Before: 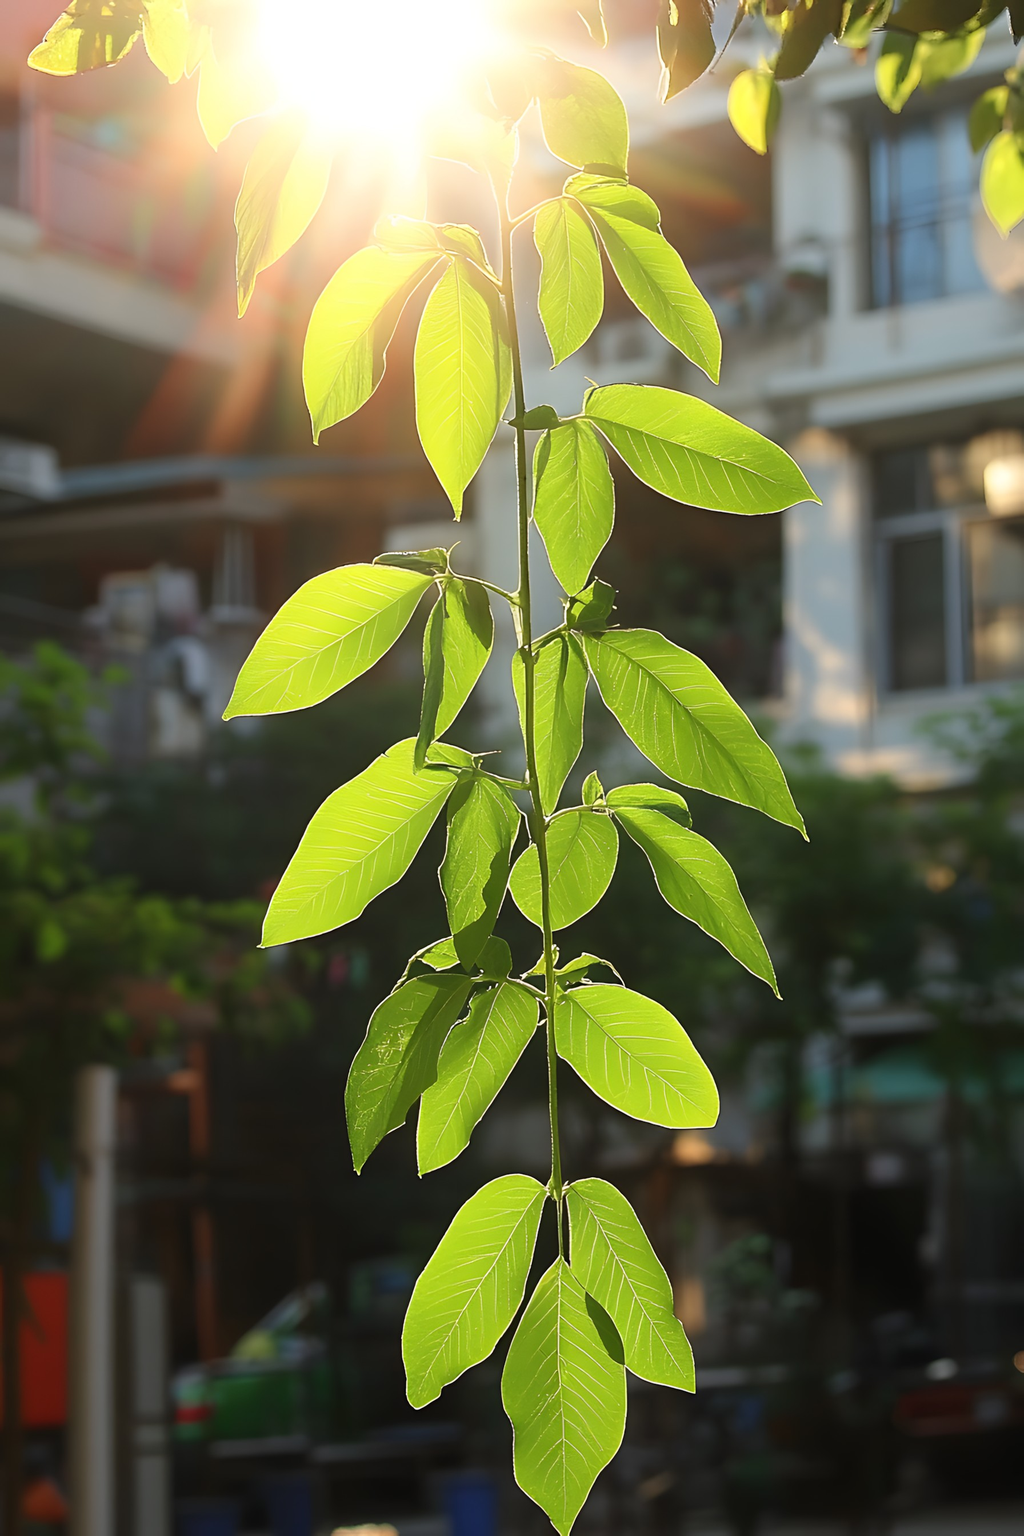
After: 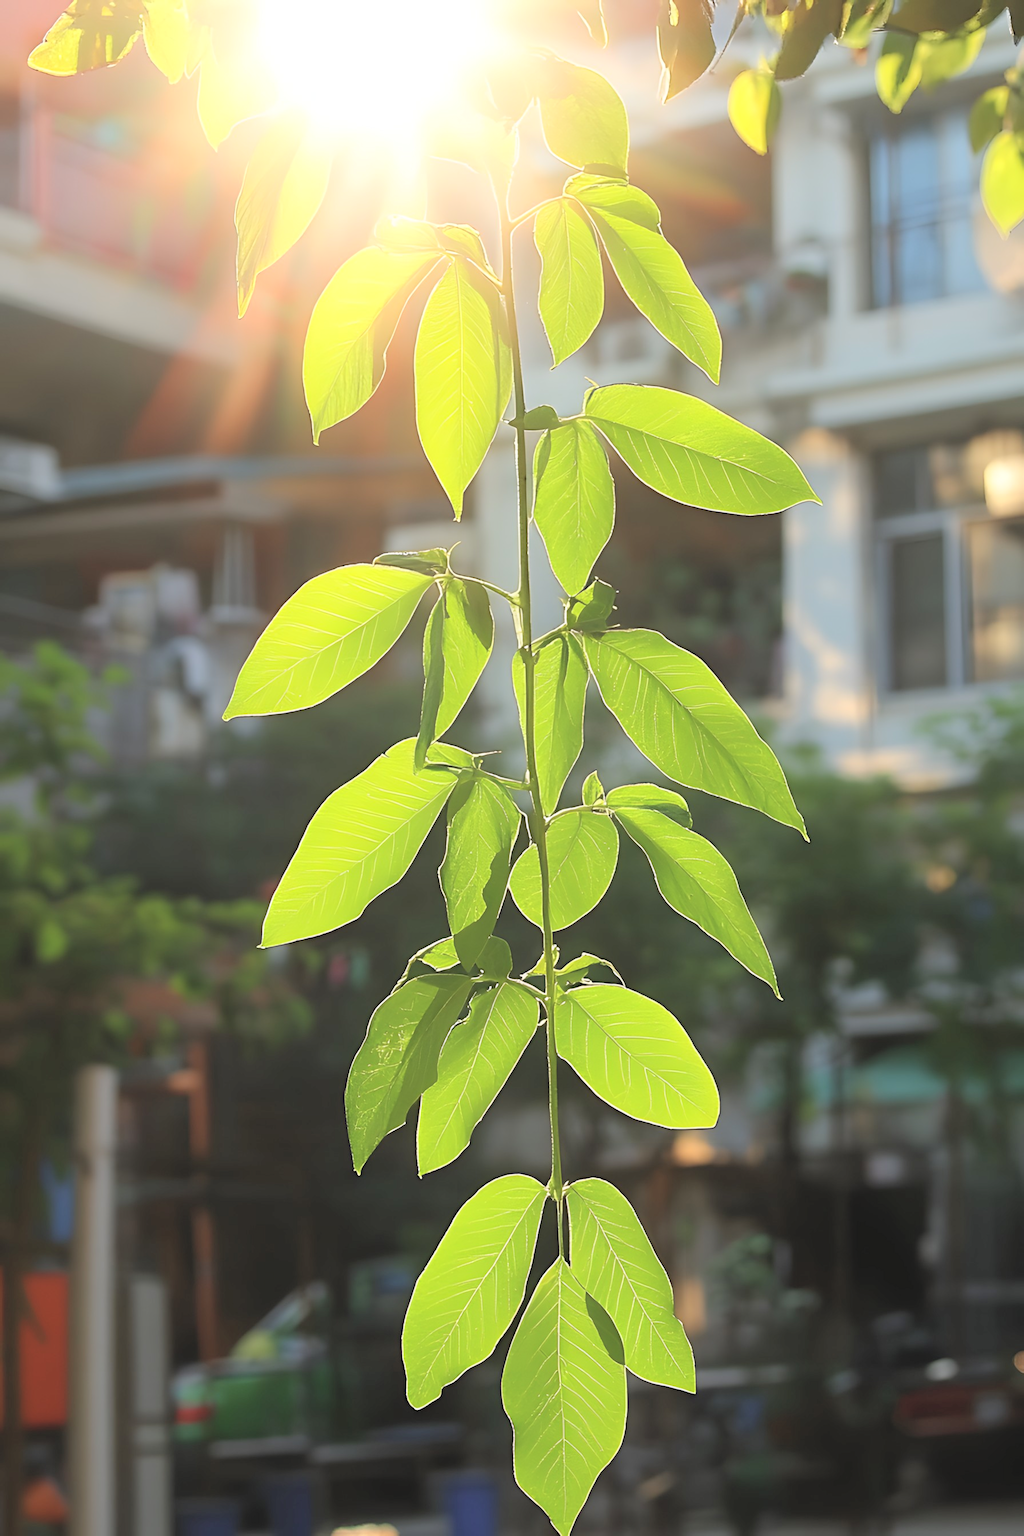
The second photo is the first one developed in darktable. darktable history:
contrast brightness saturation: brightness 0.283
